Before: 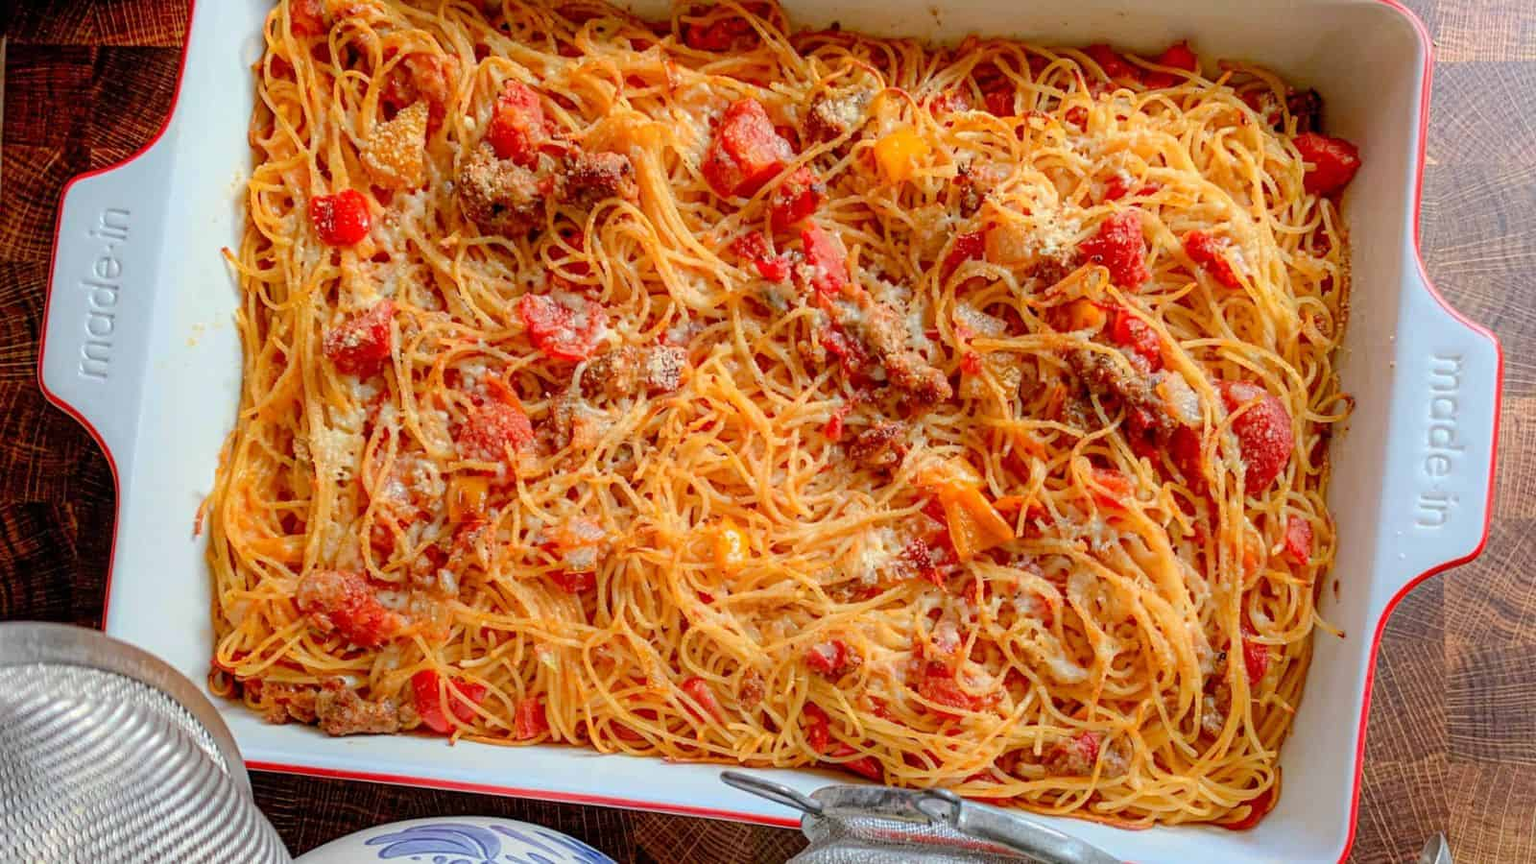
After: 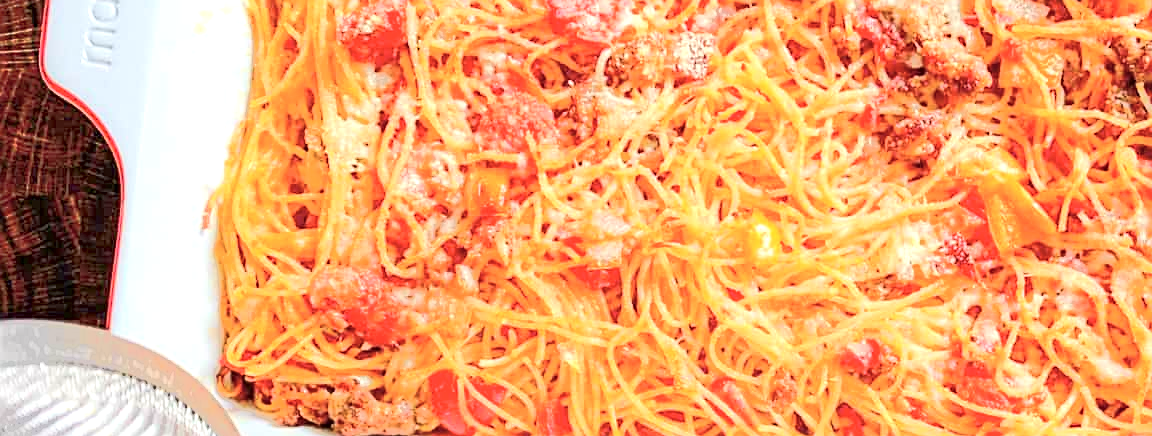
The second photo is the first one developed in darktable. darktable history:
sharpen: on, module defaults
crop: top 36.498%, right 27.964%, bottom 14.995%
tone curve: curves: ch0 [(0, 0) (0.739, 0.837) (1, 1)]; ch1 [(0, 0) (0.226, 0.261) (0.383, 0.397) (0.462, 0.473) (0.498, 0.502) (0.521, 0.52) (0.578, 0.57) (1, 1)]; ch2 [(0, 0) (0.438, 0.456) (0.5, 0.5) (0.547, 0.557) (0.597, 0.58) (0.629, 0.603) (1, 1)], color space Lab, independent channels, preserve colors none
exposure: exposure 1.16 EV, compensate exposure bias true, compensate highlight preservation false
tone equalizer: -7 EV -0.63 EV, -6 EV 1 EV, -5 EV -0.45 EV, -4 EV 0.43 EV, -3 EV 0.41 EV, -2 EV 0.15 EV, -1 EV -0.15 EV, +0 EV -0.39 EV, smoothing diameter 25%, edges refinement/feathering 10, preserve details guided filter
